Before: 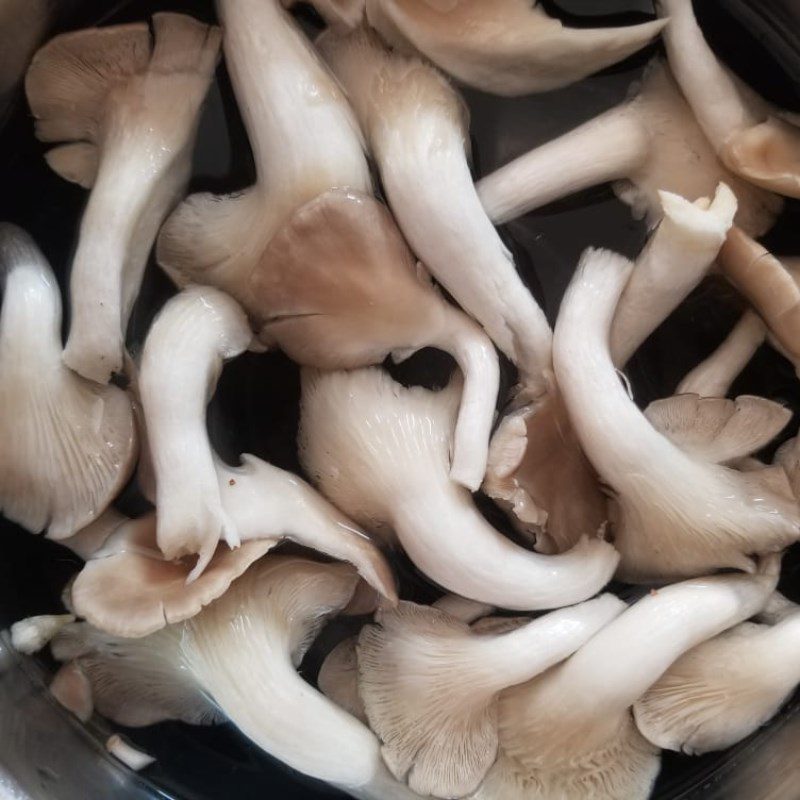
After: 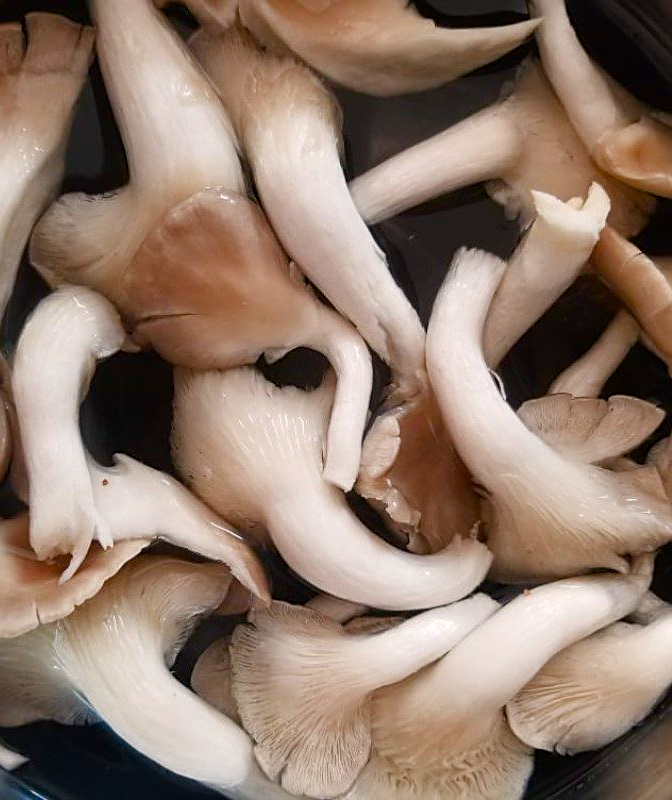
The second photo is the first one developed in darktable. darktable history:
crop: left 15.968%
color balance rgb: highlights gain › chroma 1.391%, highlights gain › hue 51.48°, perceptual saturation grading › global saturation 20%, perceptual saturation grading › highlights -49.899%, perceptual saturation grading › shadows 24.491%, global vibrance 20%
exposure: compensate highlight preservation false
contrast brightness saturation: contrast 0.076, saturation 0.199
sharpen: on, module defaults
